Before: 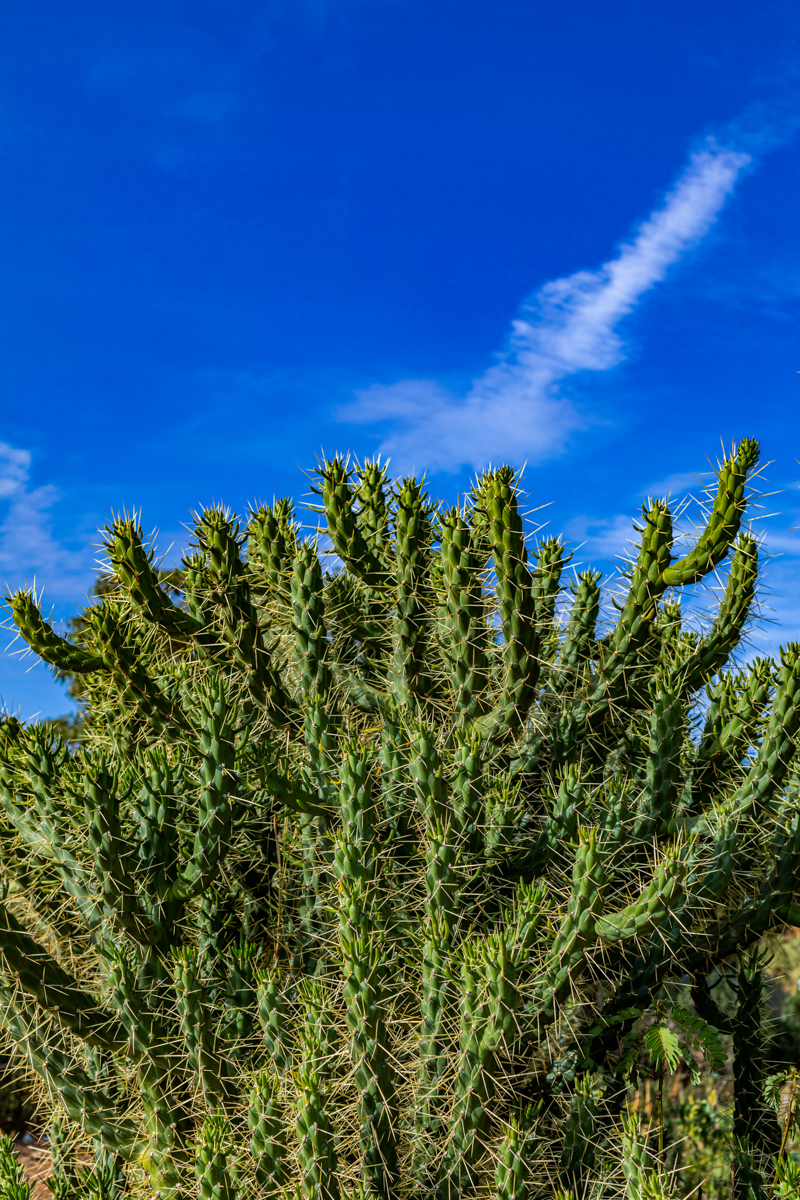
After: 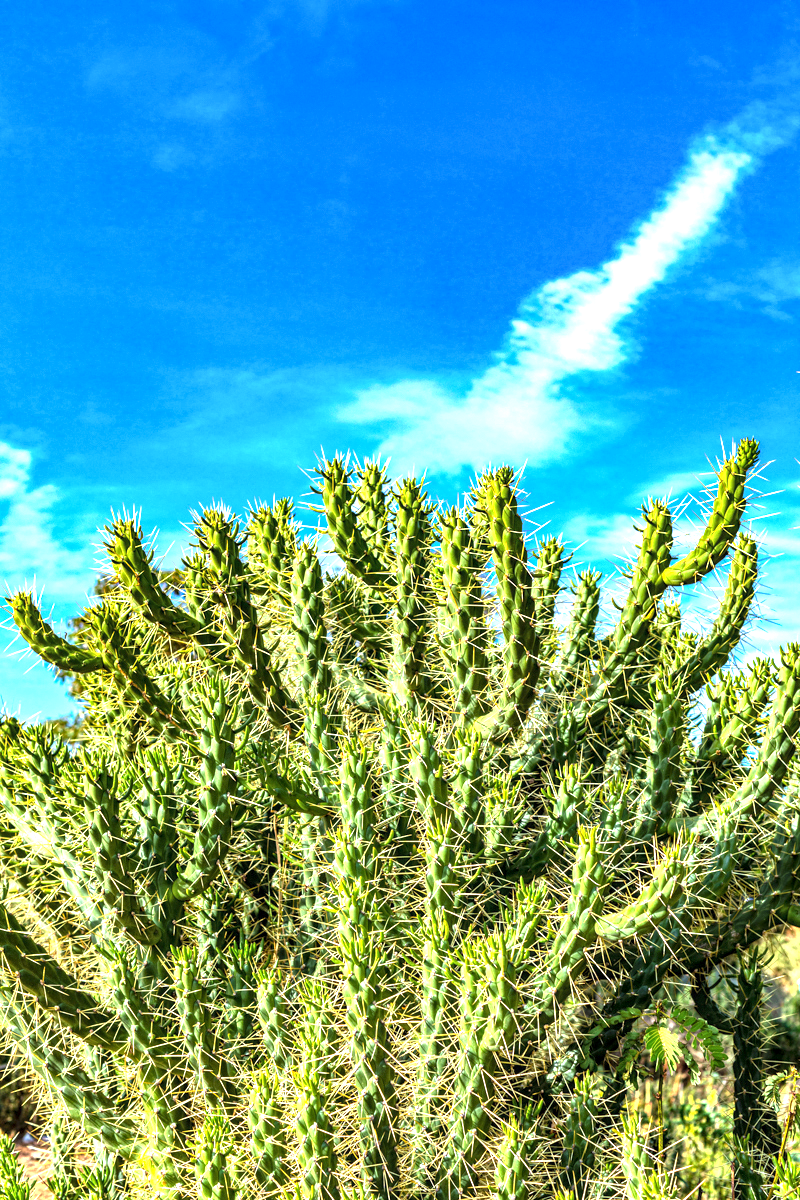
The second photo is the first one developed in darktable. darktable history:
exposure: exposure 1.997 EV, compensate highlight preservation false
local contrast: highlights 95%, shadows 87%, detail 160%, midtone range 0.2
